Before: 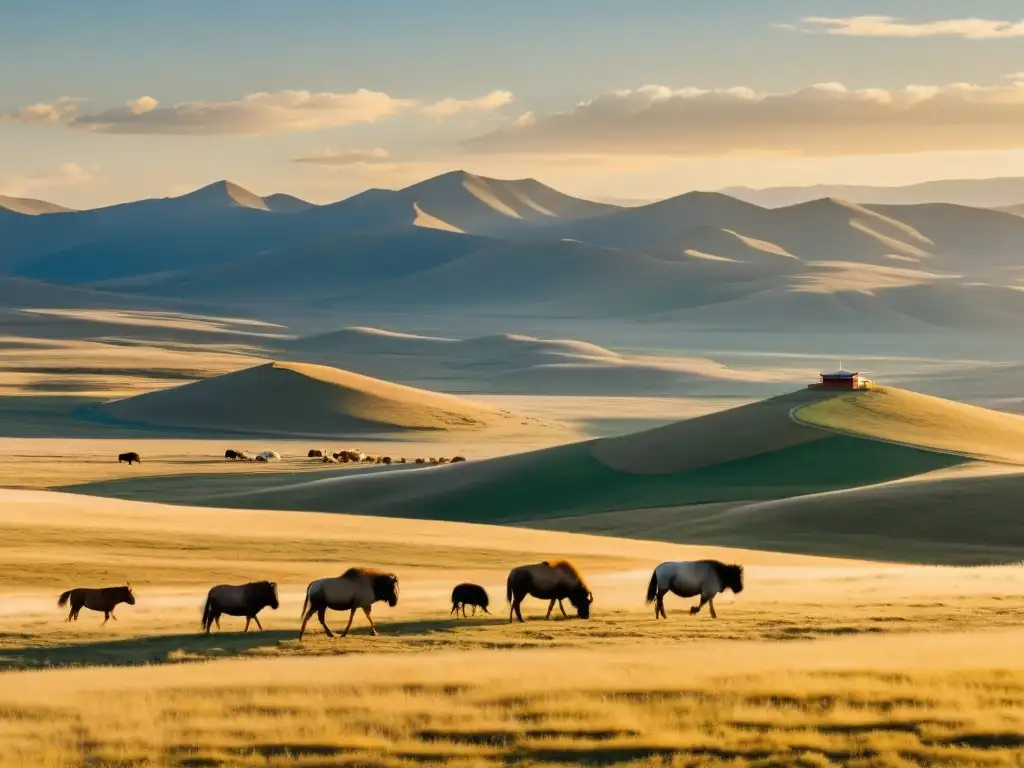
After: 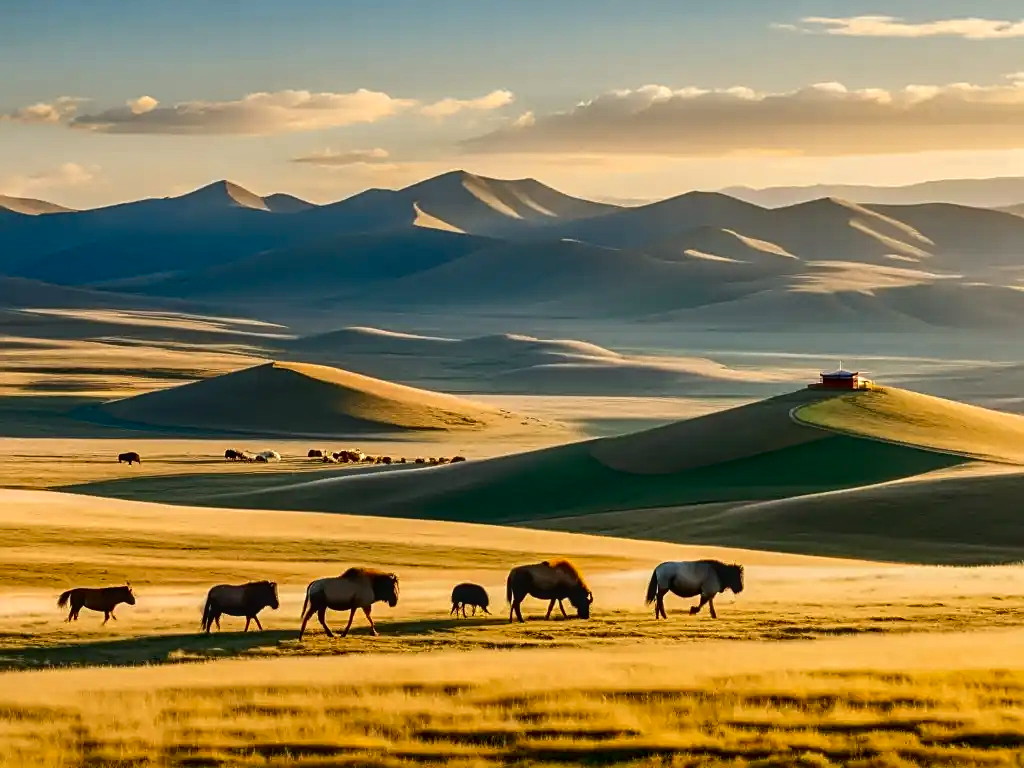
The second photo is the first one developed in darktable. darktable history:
sharpen: on, module defaults
local contrast: on, module defaults
contrast brightness saturation: contrast 0.116, brightness -0.12, saturation 0.205
